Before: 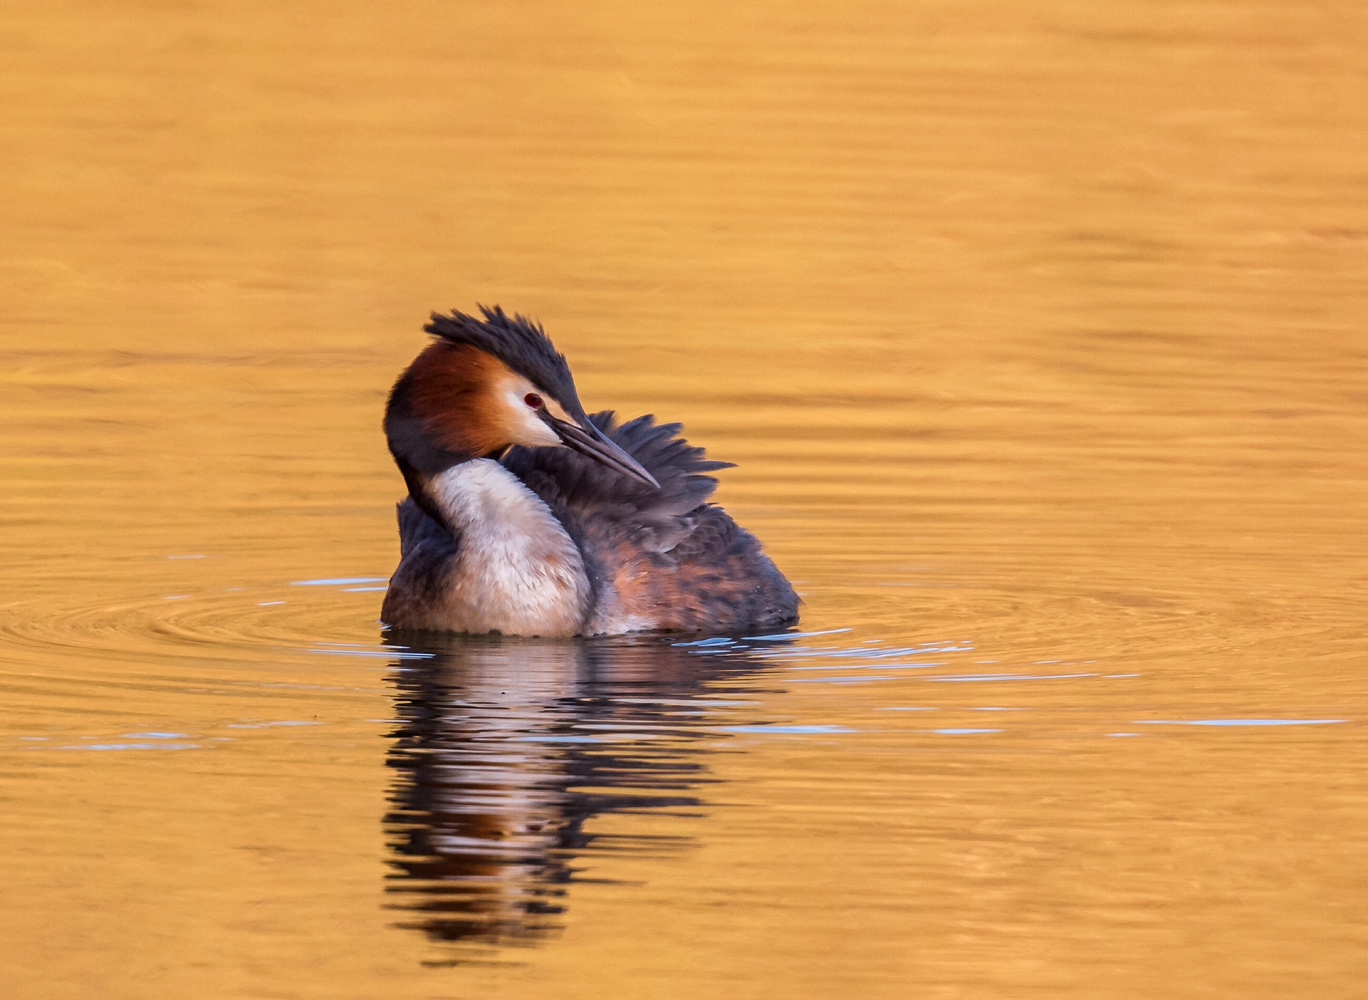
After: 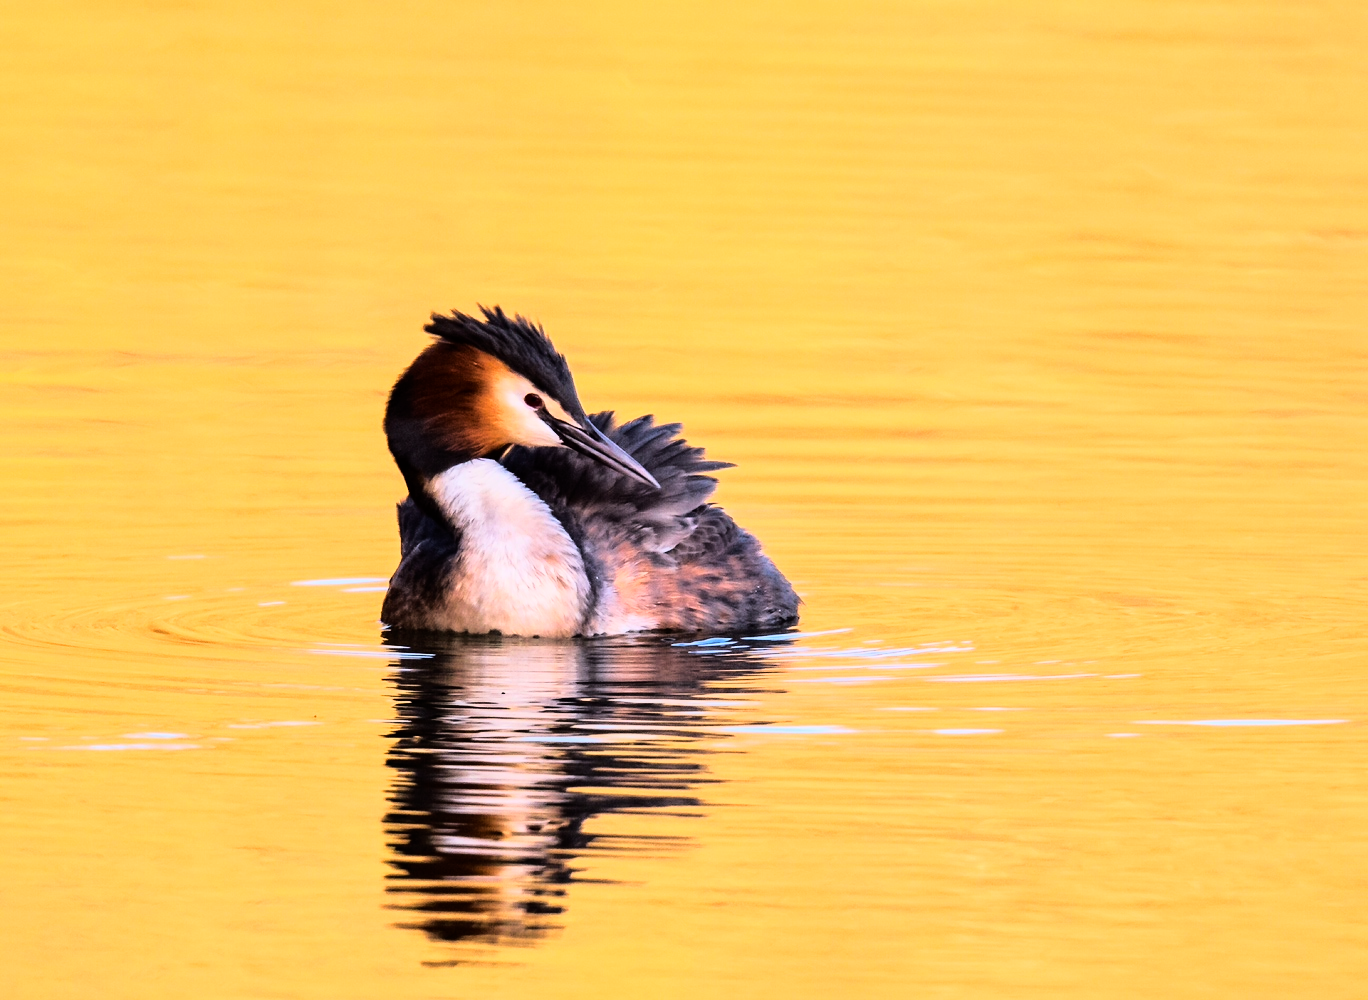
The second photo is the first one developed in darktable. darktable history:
shadows and highlights: shadows -20, white point adjustment -2, highlights -35
rgb curve: curves: ch0 [(0, 0) (0.21, 0.15) (0.24, 0.21) (0.5, 0.75) (0.75, 0.96) (0.89, 0.99) (1, 1)]; ch1 [(0, 0.02) (0.21, 0.13) (0.25, 0.2) (0.5, 0.67) (0.75, 0.9) (0.89, 0.97) (1, 1)]; ch2 [(0, 0.02) (0.21, 0.13) (0.25, 0.2) (0.5, 0.67) (0.75, 0.9) (0.89, 0.97) (1, 1)], compensate middle gray true
